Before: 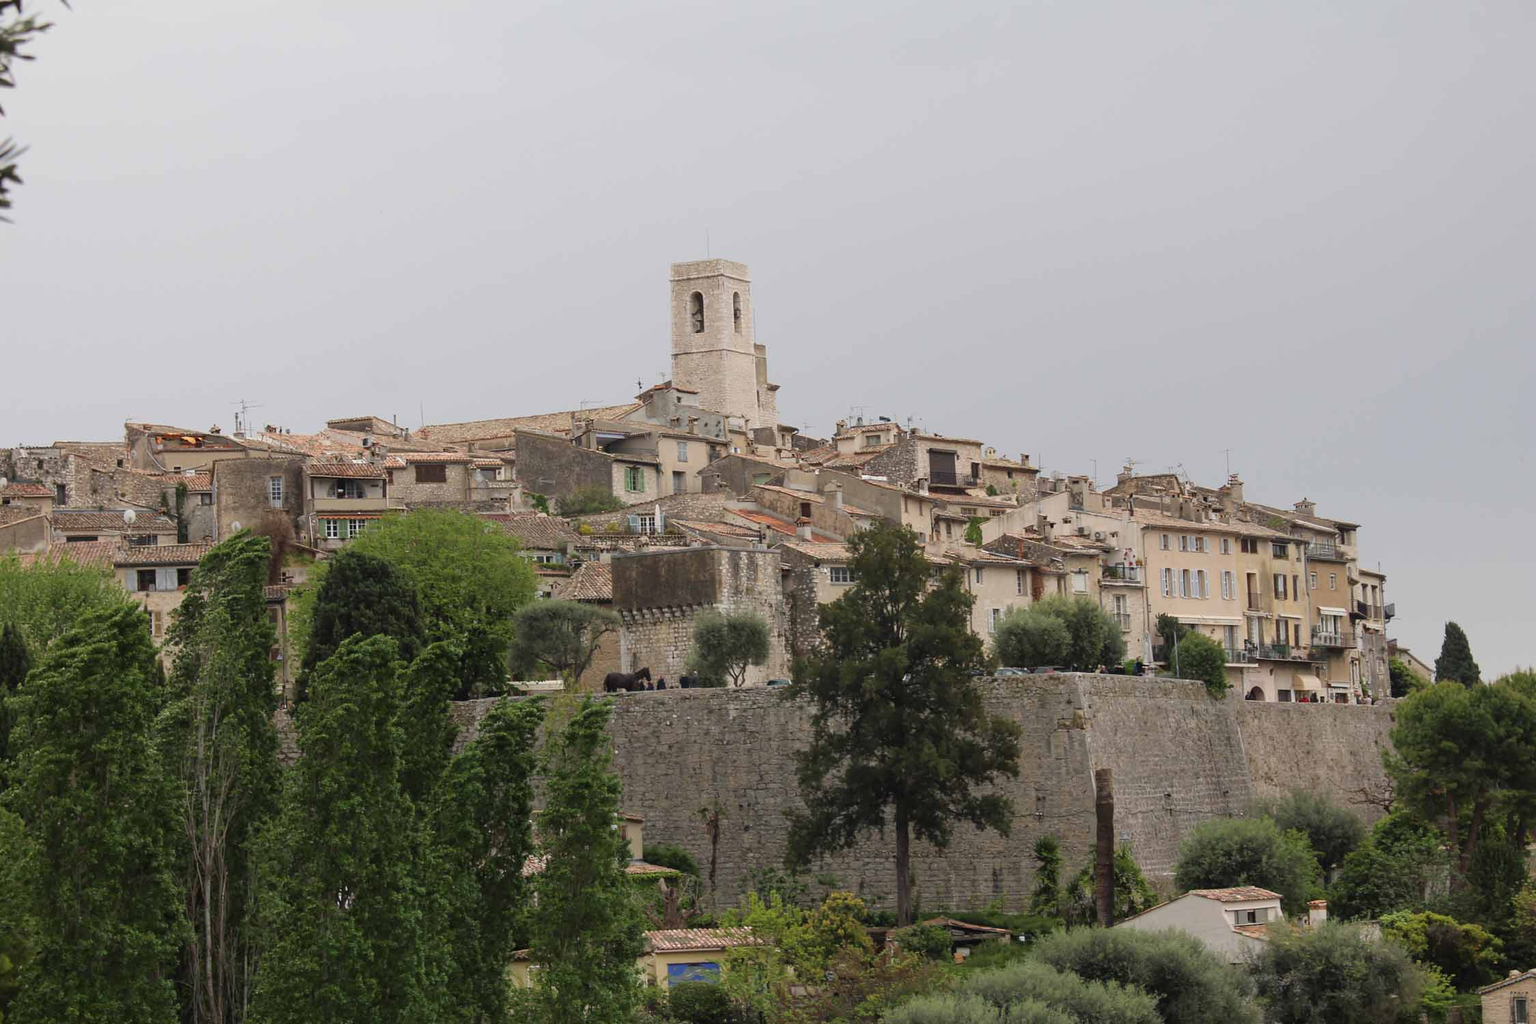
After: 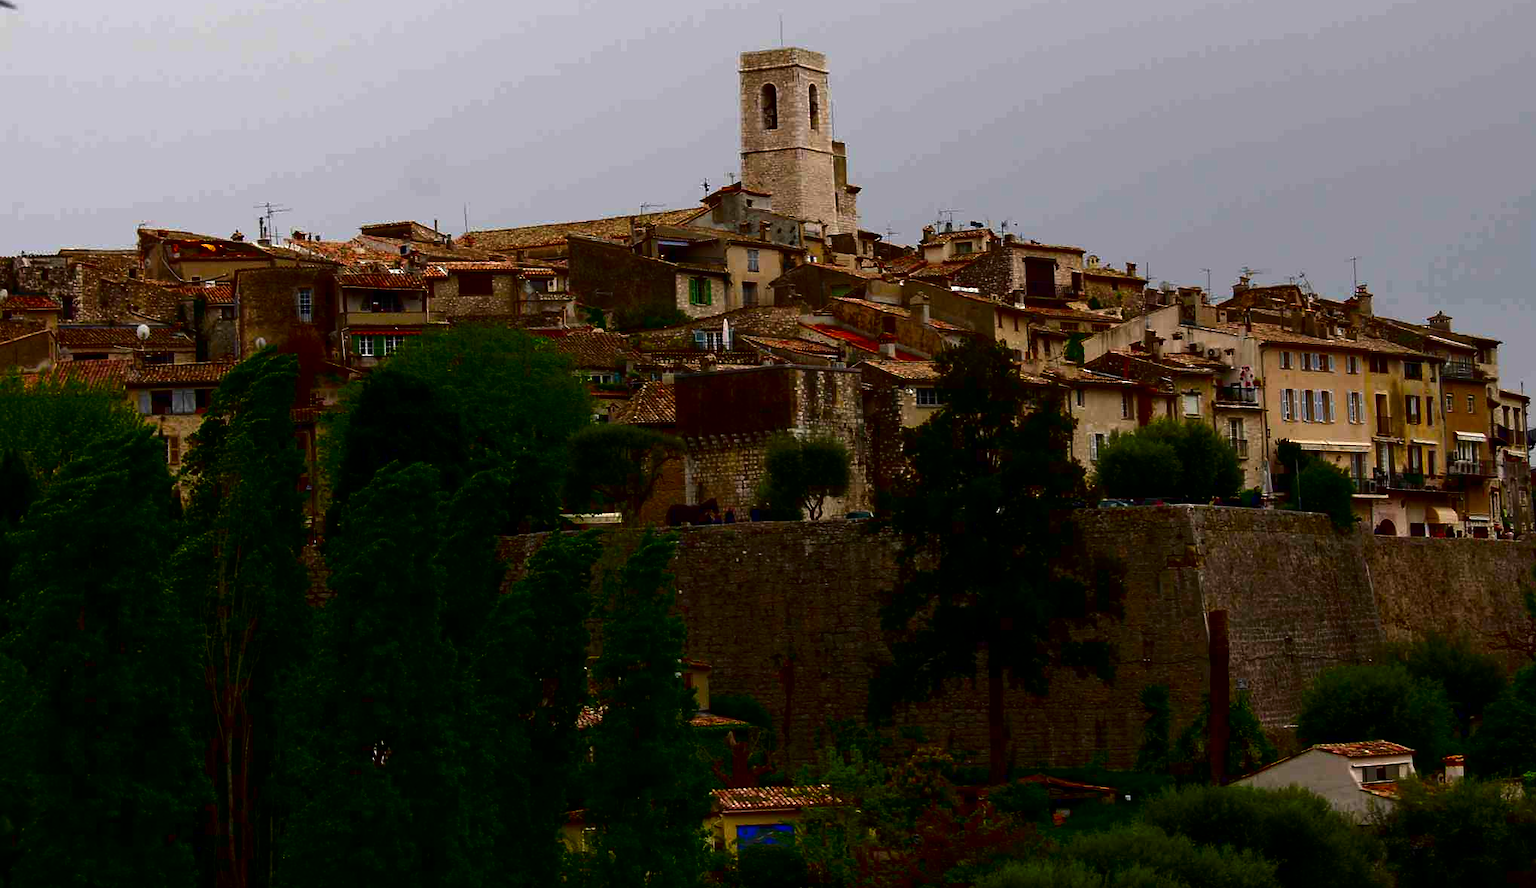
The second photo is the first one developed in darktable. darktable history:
contrast brightness saturation: brightness -0.982, saturation 0.998
crop: top 21.08%, right 9.358%, bottom 0.275%
tone equalizer: -8 EV -0.451 EV, -7 EV -0.375 EV, -6 EV -0.358 EV, -5 EV -0.189 EV, -3 EV 0.224 EV, -2 EV 0.361 EV, -1 EV 0.414 EV, +0 EV 0.435 EV, edges refinement/feathering 500, mask exposure compensation -1.57 EV, preserve details no
